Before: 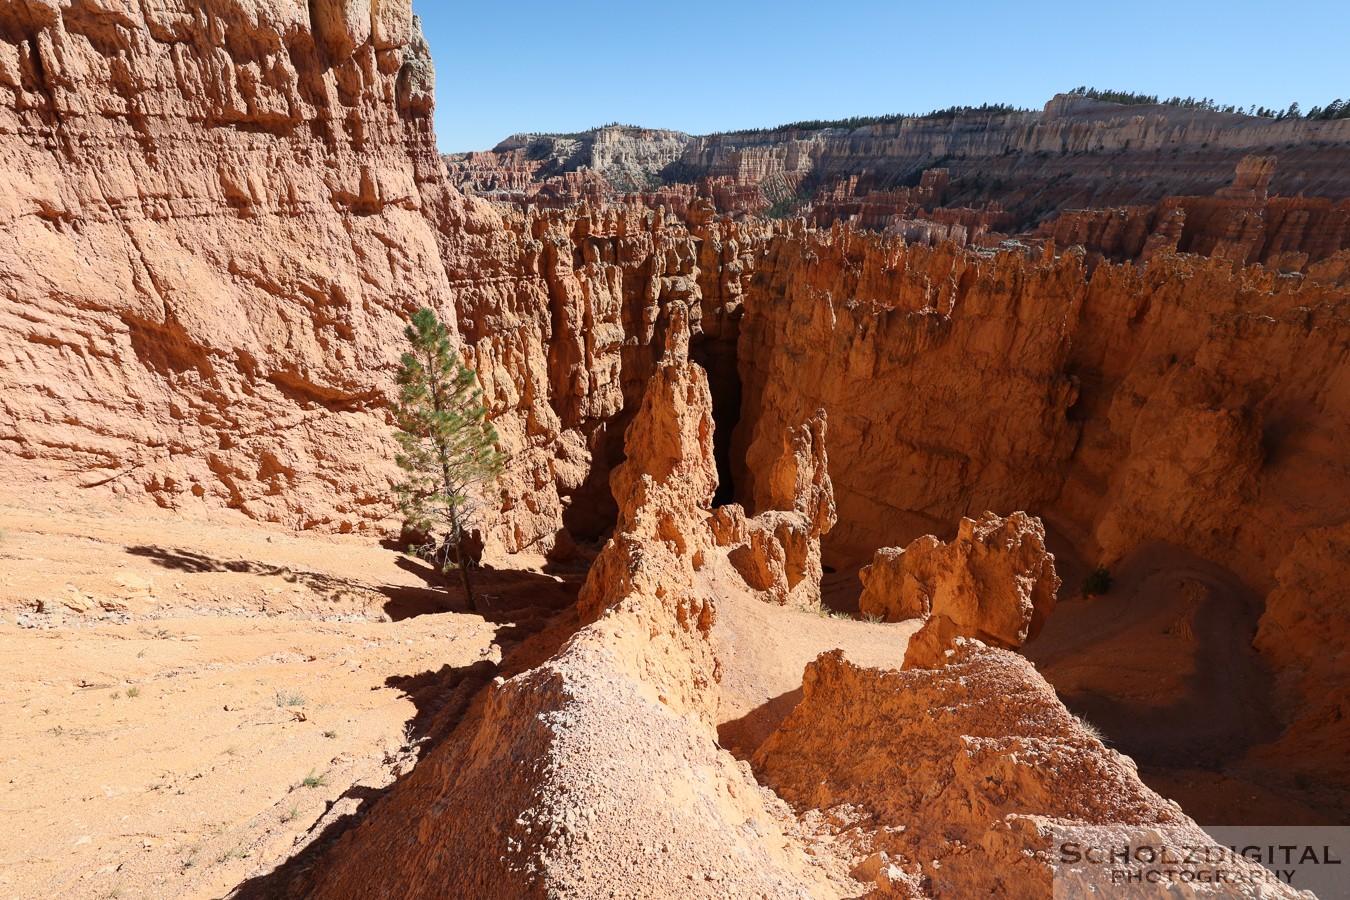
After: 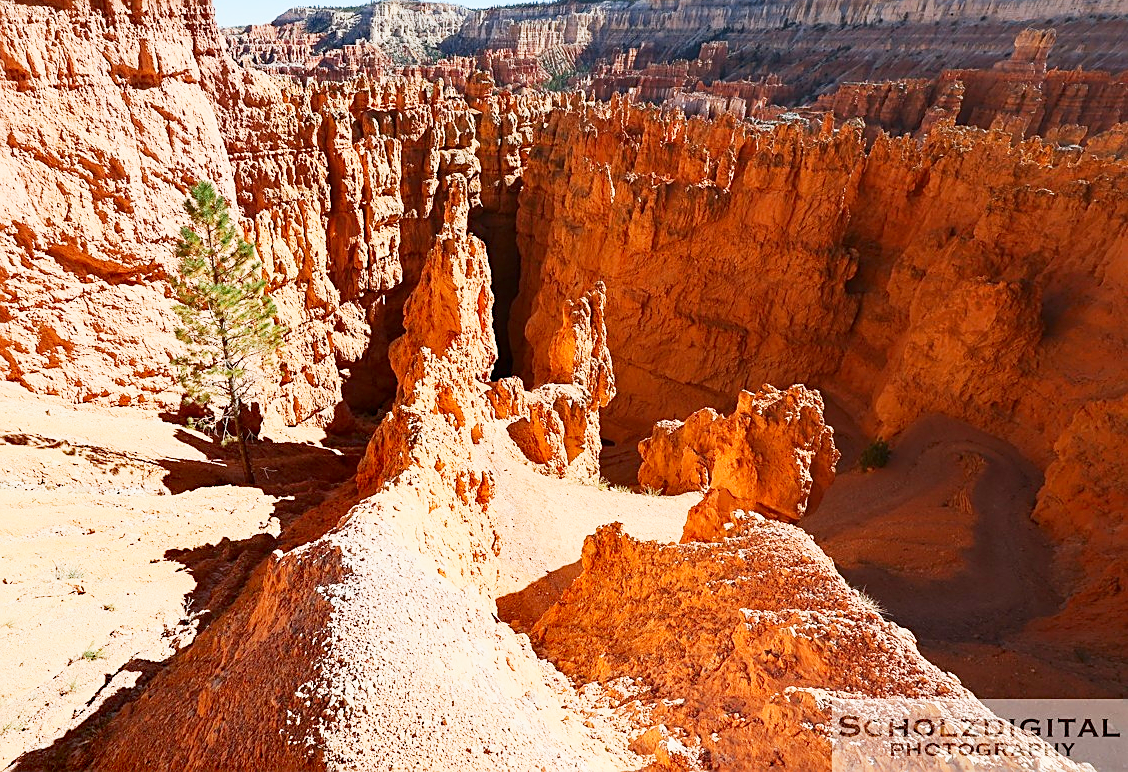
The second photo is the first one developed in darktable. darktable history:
crop: left 16.375%, top 14.112%
sharpen: amount 0.497
contrast brightness saturation: contrast 0.076, saturation 0.197
base curve: curves: ch0 [(0, 0) (0.088, 0.125) (0.176, 0.251) (0.354, 0.501) (0.613, 0.749) (1, 0.877)], fusion 1, preserve colors none
